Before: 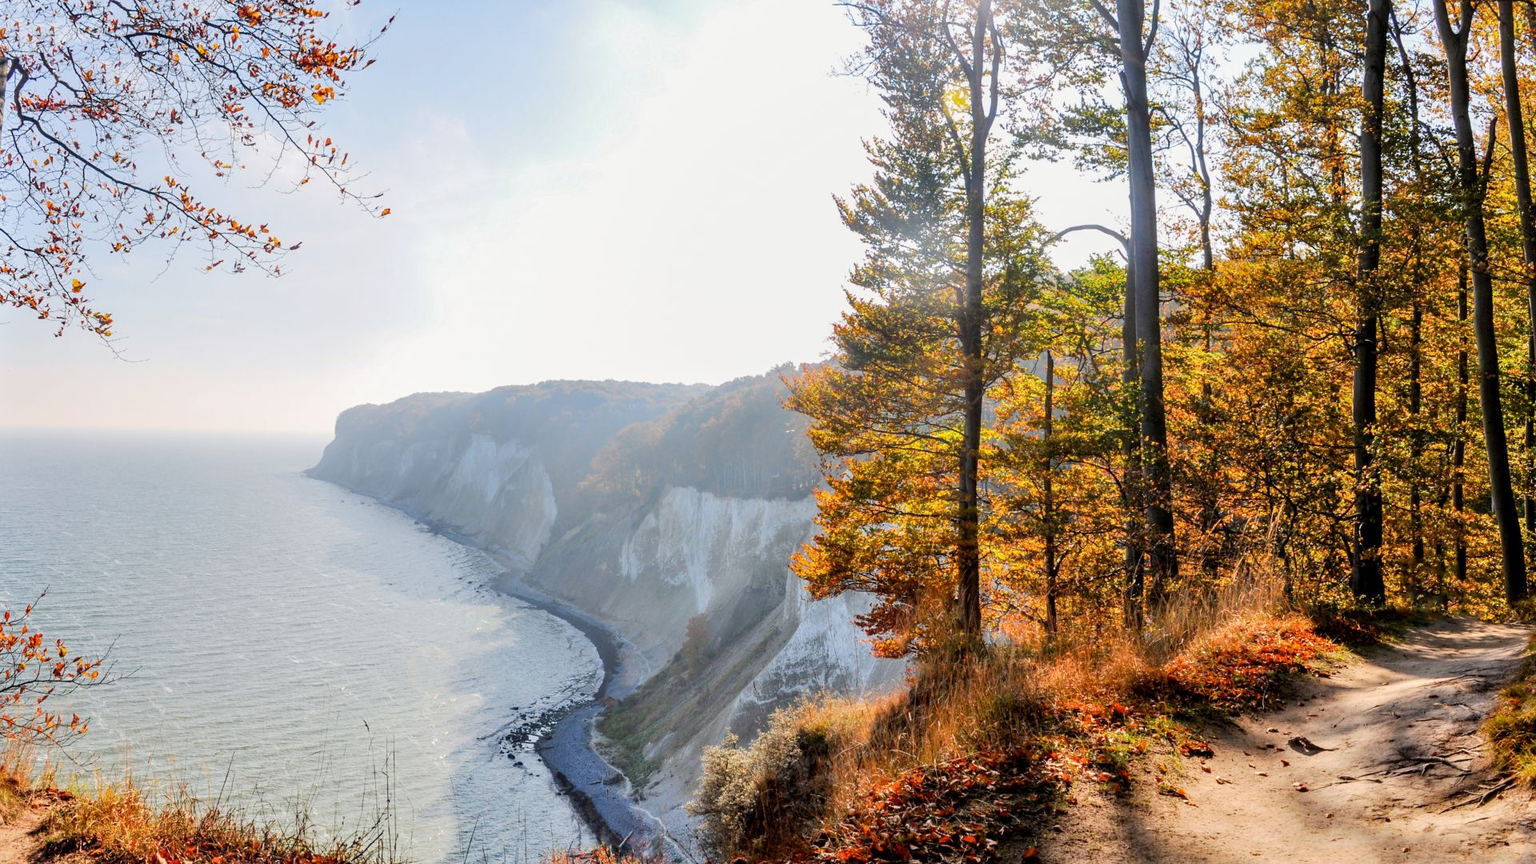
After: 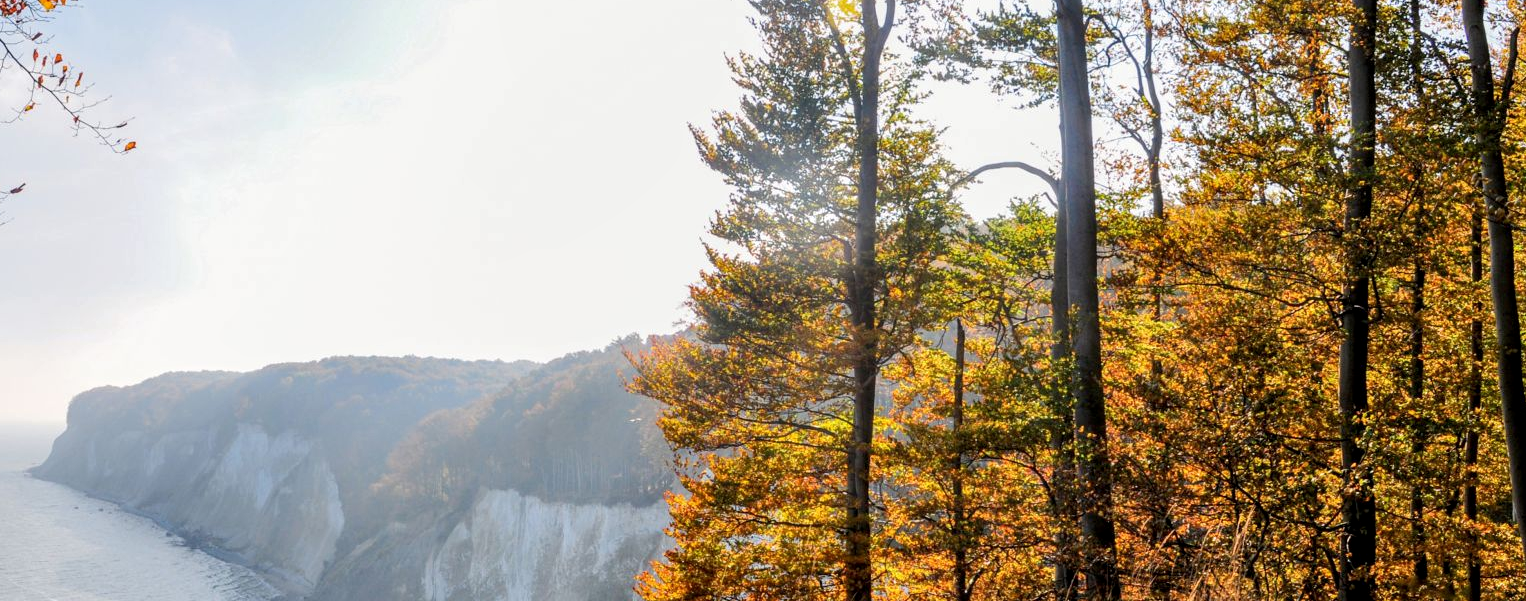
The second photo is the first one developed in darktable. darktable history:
crop: left 18.38%, top 11.092%, right 2.134%, bottom 33.217%
local contrast: highlights 100%, shadows 100%, detail 120%, midtone range 0.2
